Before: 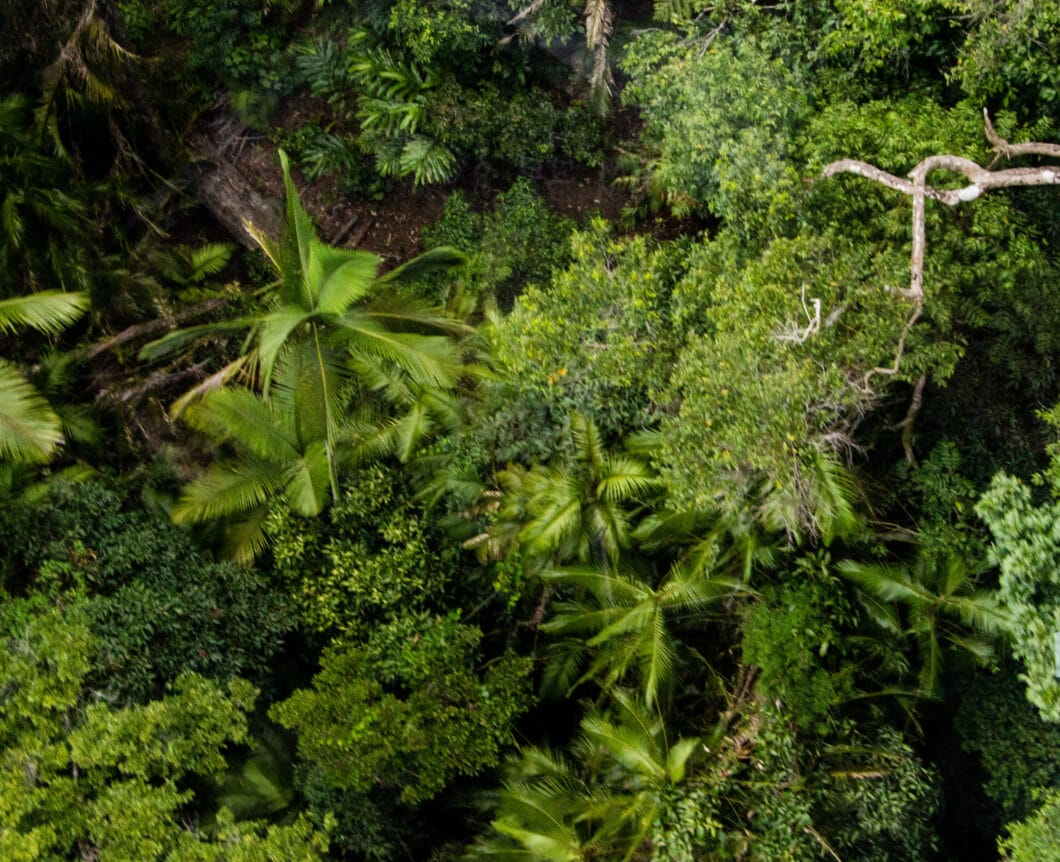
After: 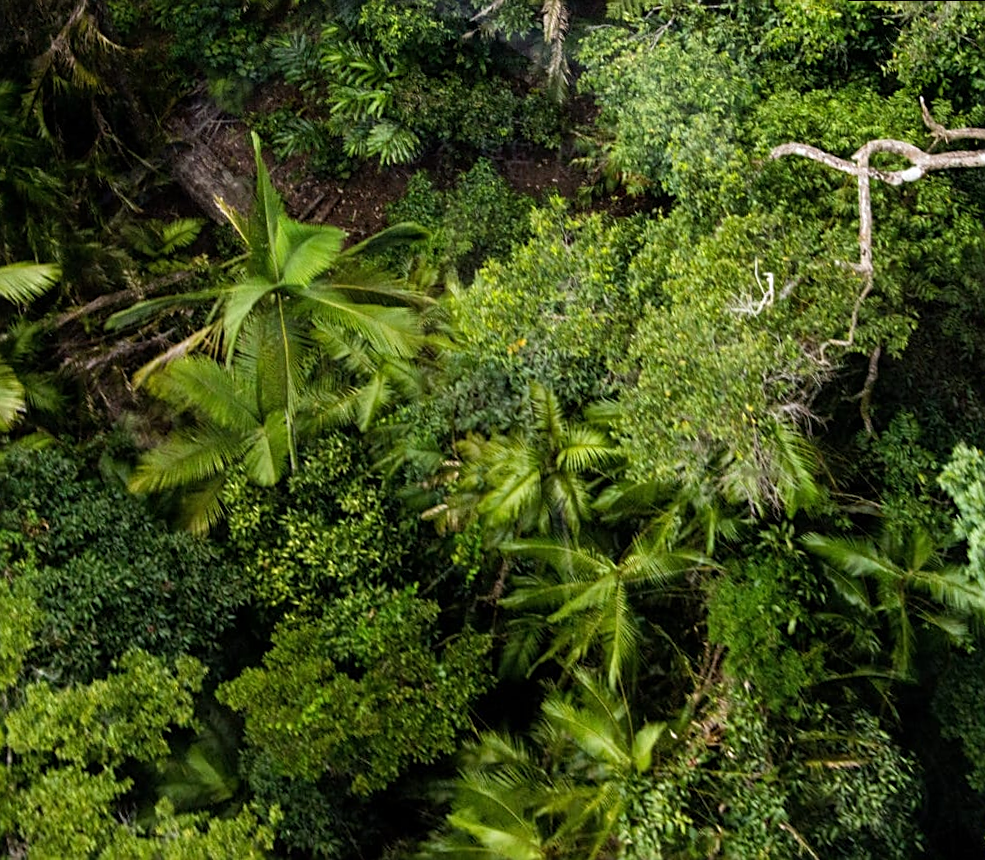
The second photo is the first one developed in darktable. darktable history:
sharpen: on, module defaults
rotate and perspective: rotation 0.215°, lens shift (vertical) -0.139, crop left 0.069, crop right 0.939, crop top 0.002, crop bottom 0.996
tone equalizer: on, module defaults
white balance: red 0.988, blue 1.017
levels: levels [0, 0.476, 0.951]
